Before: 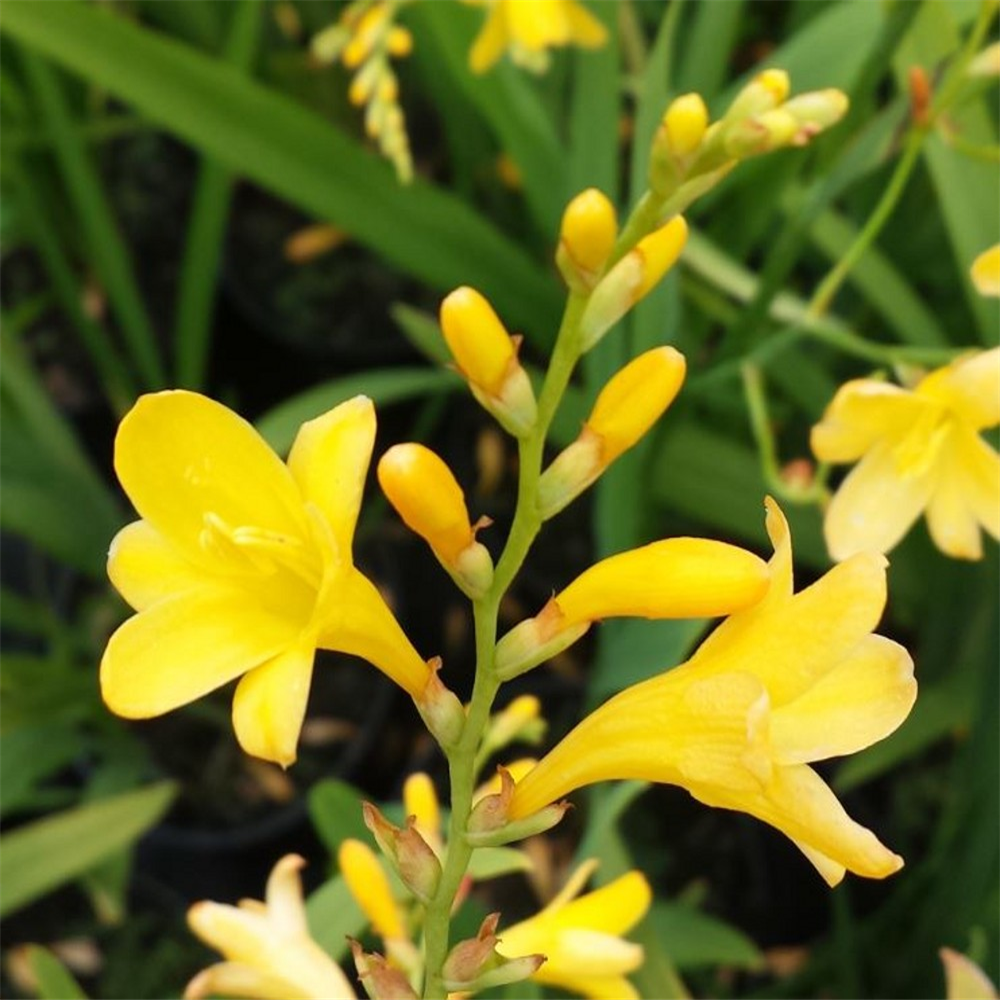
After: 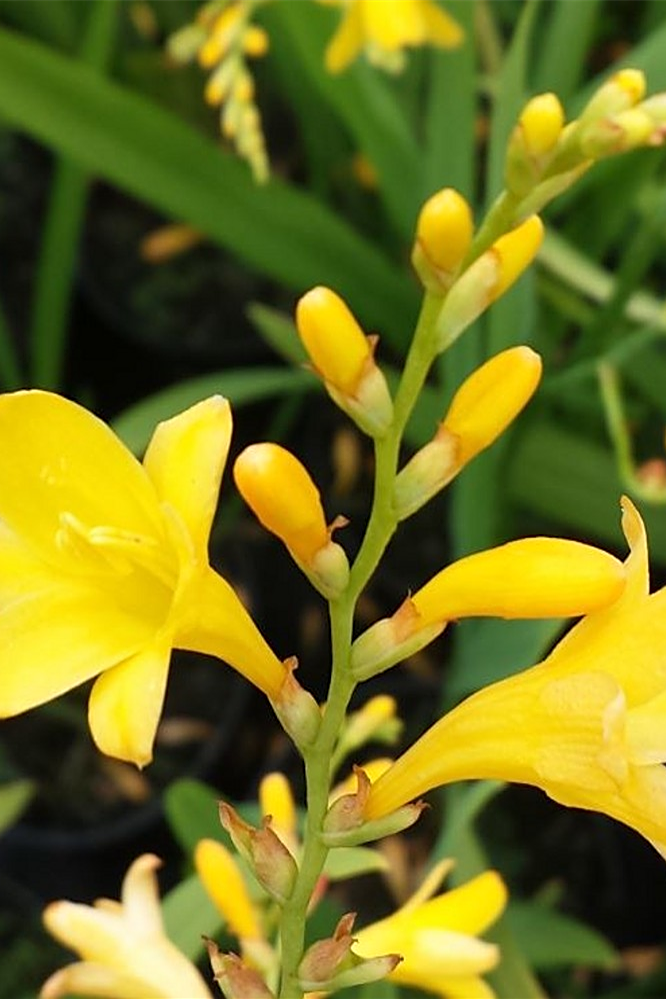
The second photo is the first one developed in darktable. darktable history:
sharpen: on, module defaults
crop and rotate: left 14.436%, right 18.898%
tone equalizer: on, module defaults
